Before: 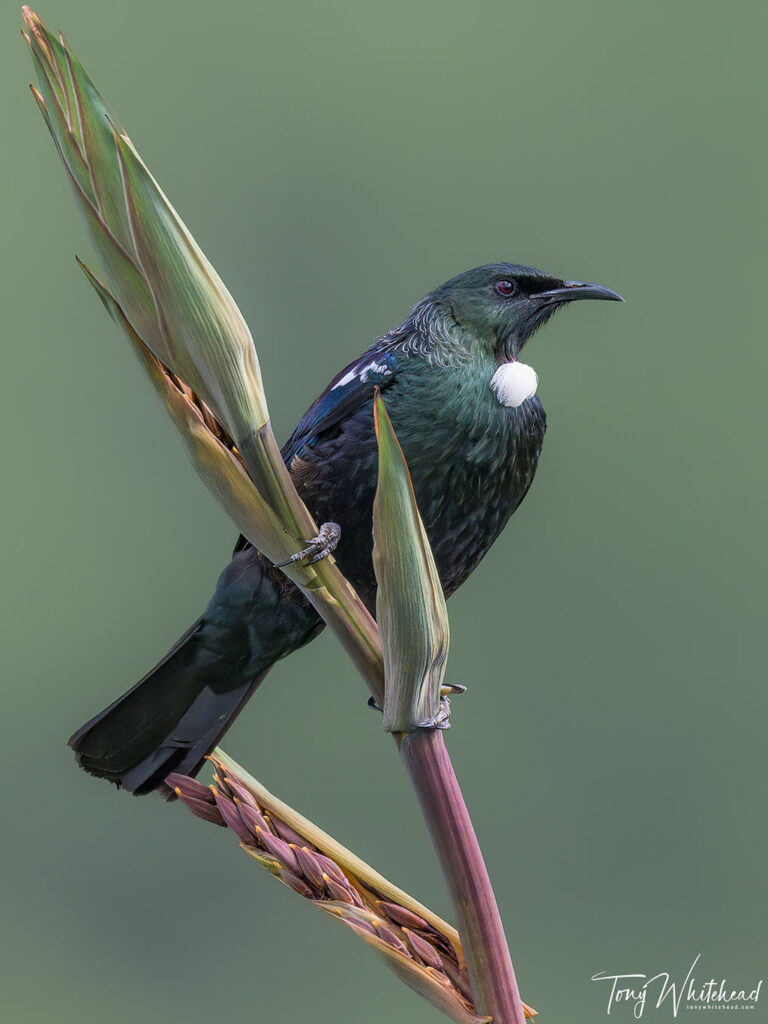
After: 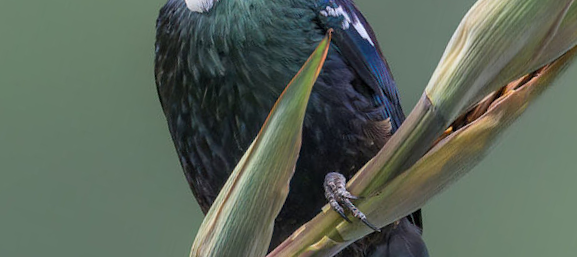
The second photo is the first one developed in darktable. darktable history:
crop and rotate: angle 16.12°, top 30.835%, bottom 35.653%
fill light: on, module defaults
